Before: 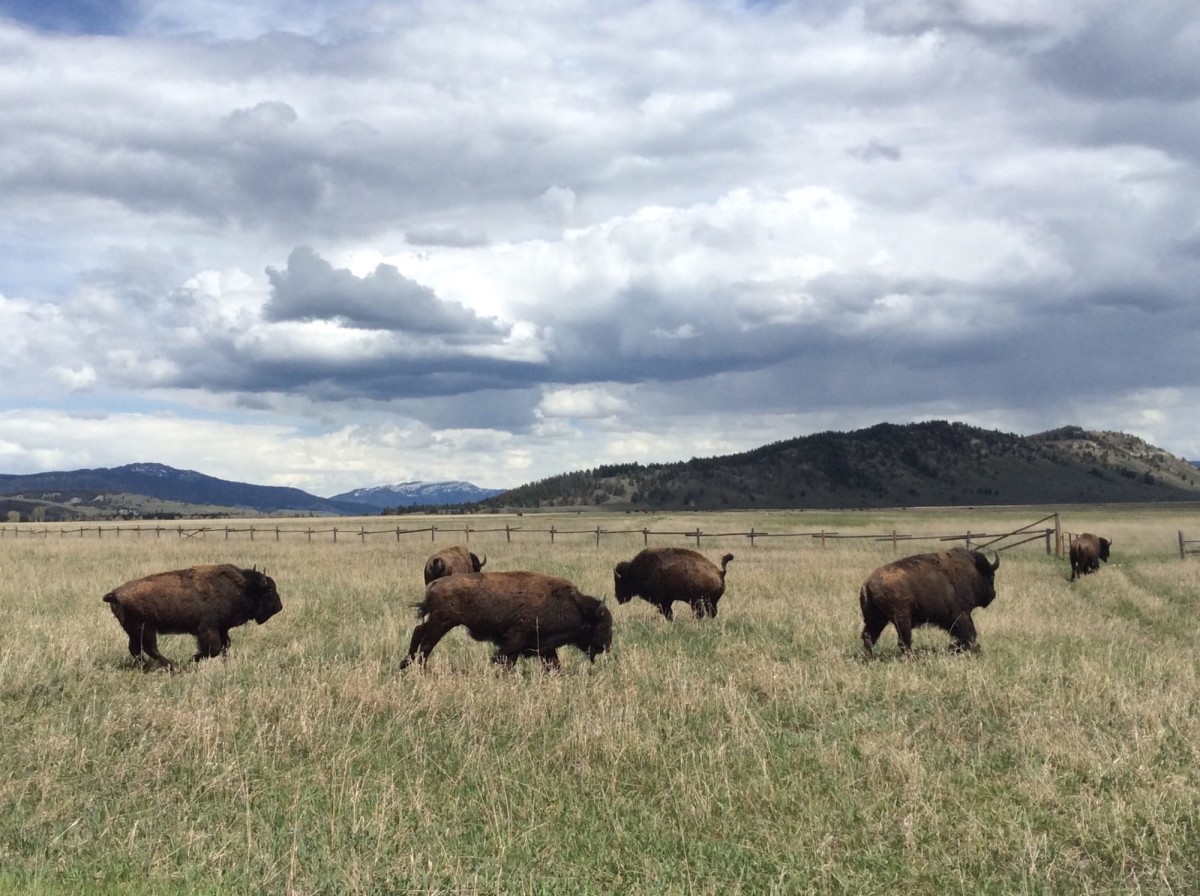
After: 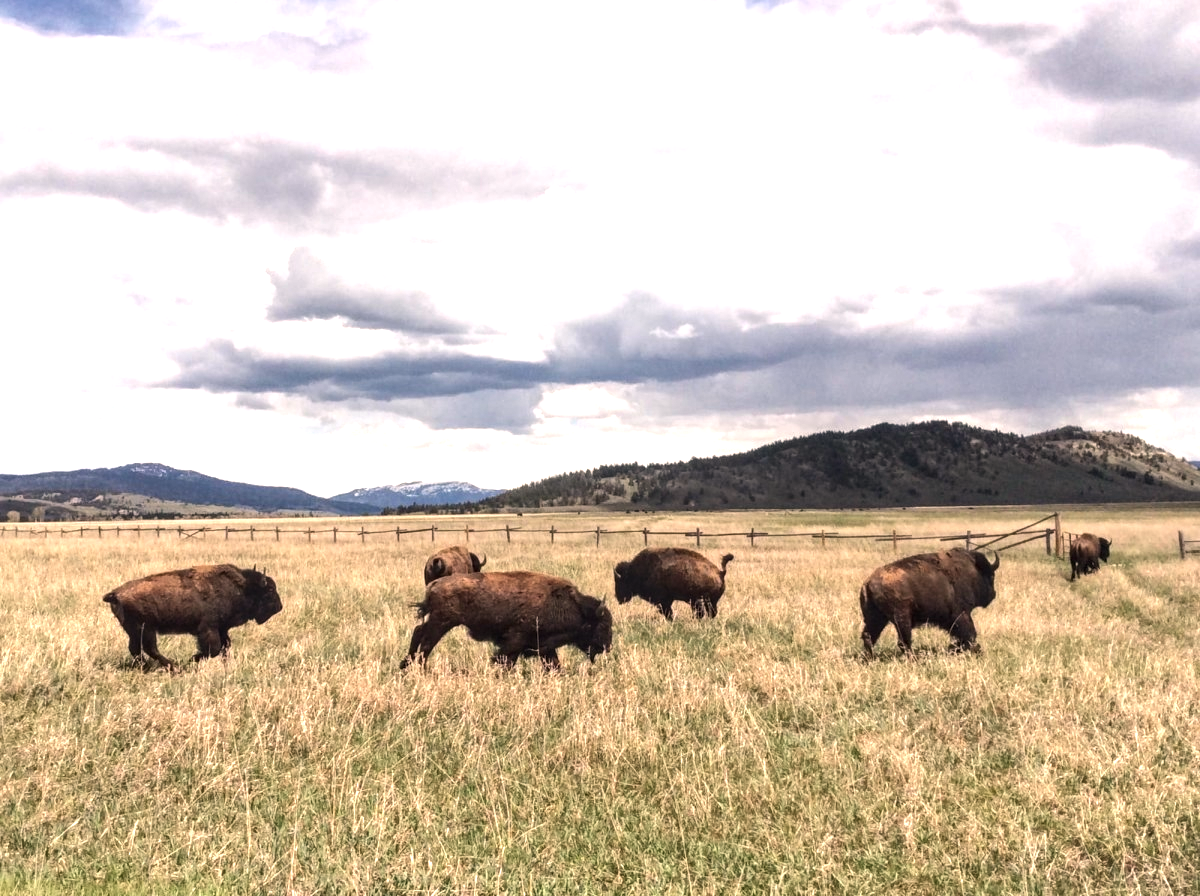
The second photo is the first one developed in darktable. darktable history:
exposure: exposure 0.515 EV, compensate highlight preservation false
white balance: red 1.127, blue 0.943
tone equalizer: -8 EV -0.417 EV, -7 EV -0.389 EV, -6 EV -0.333 EV, -5 EV -0.222 EV, -3 EV 0.222 EV, -2 EV 0.333 EV, -1 EV 0.389 EV, +0 EV 0.417 EV, edges refinement/feathering 500, mask exposure compensation -1.57 EV, preserve details no
local contrast: detail 130%
